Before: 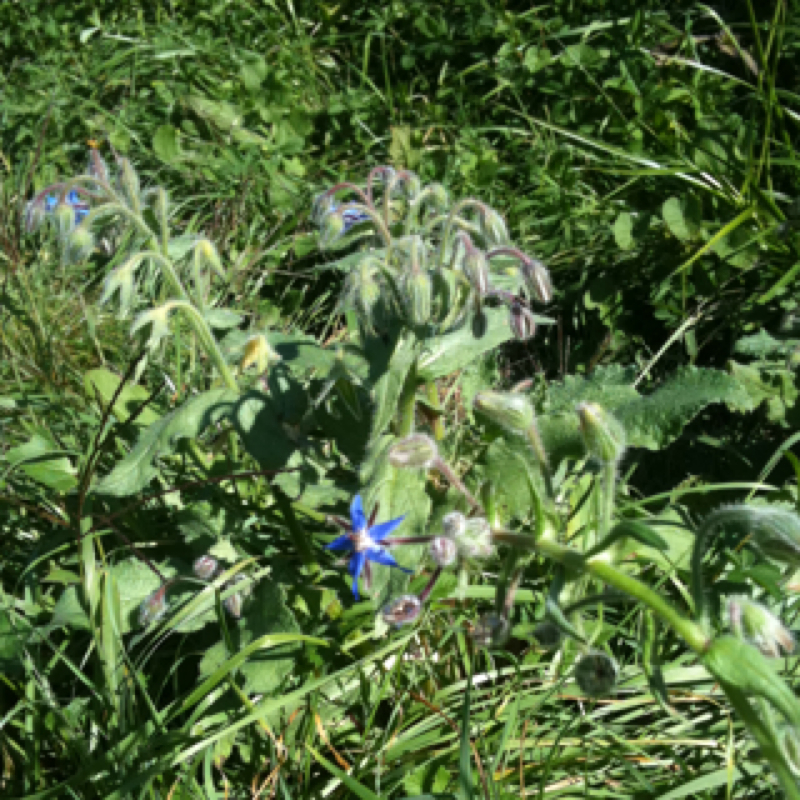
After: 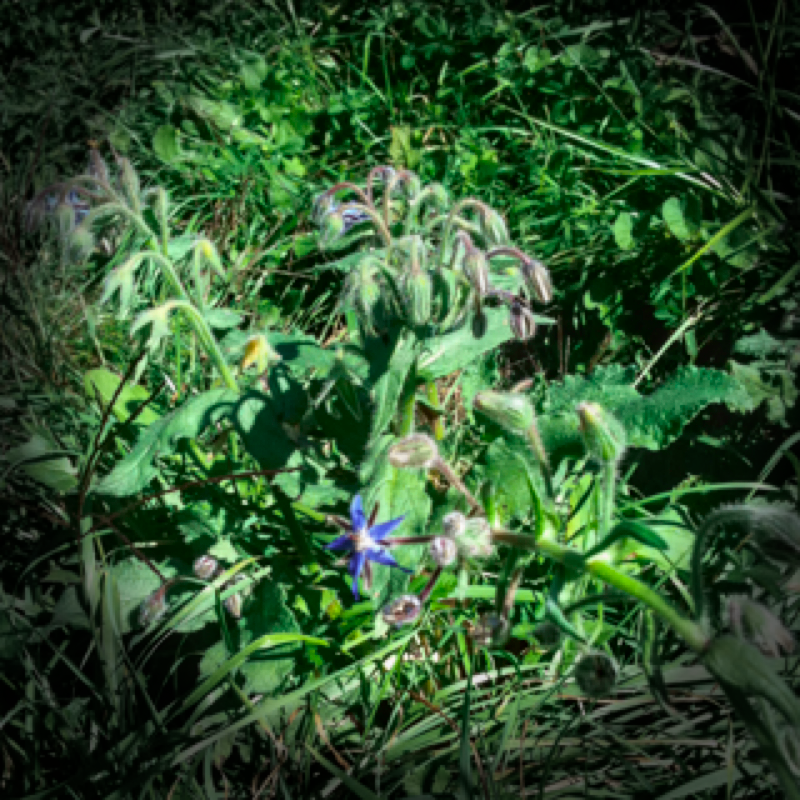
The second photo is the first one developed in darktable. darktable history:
contrast equalizer: octaves 7, y [[0.6 ×6], [0.55 ×6], [0 ×6], [0 ×6], [0 ×6]], mix 0.2
local contrast: on, module defaults
tone curve: curves: ch0 [(0, 0.036) (0.053, 0.068) (0.211, 0.217) (0.519, 0.513) (0.847, 0.82) (0.991, 0.914)]; ch1 [(0, 0) (0.276, 0.206) (0.412, 0.353) (0.482, 0.475) (0.495, 0.5) (0.509, 0.502) (0.563, 0.57) (0.667, 0.672) (0.788, 0.809) (1, 1)]; ch2 [(0, 0) (0.438, 0.456) (0.473, 0.47) (0.503, 0.503) (0.523, 0.528) (0.562, 0.571) (0.612, 0.61) (0.679, 0.72) (1, 1)], color space Lab, independent channels, preserve colors none
vignetting: fall-off start 76.42%, fall-off radius 27.36%, brightness -0.872, center (0.037, -0.09), width/height ratio 0.971
